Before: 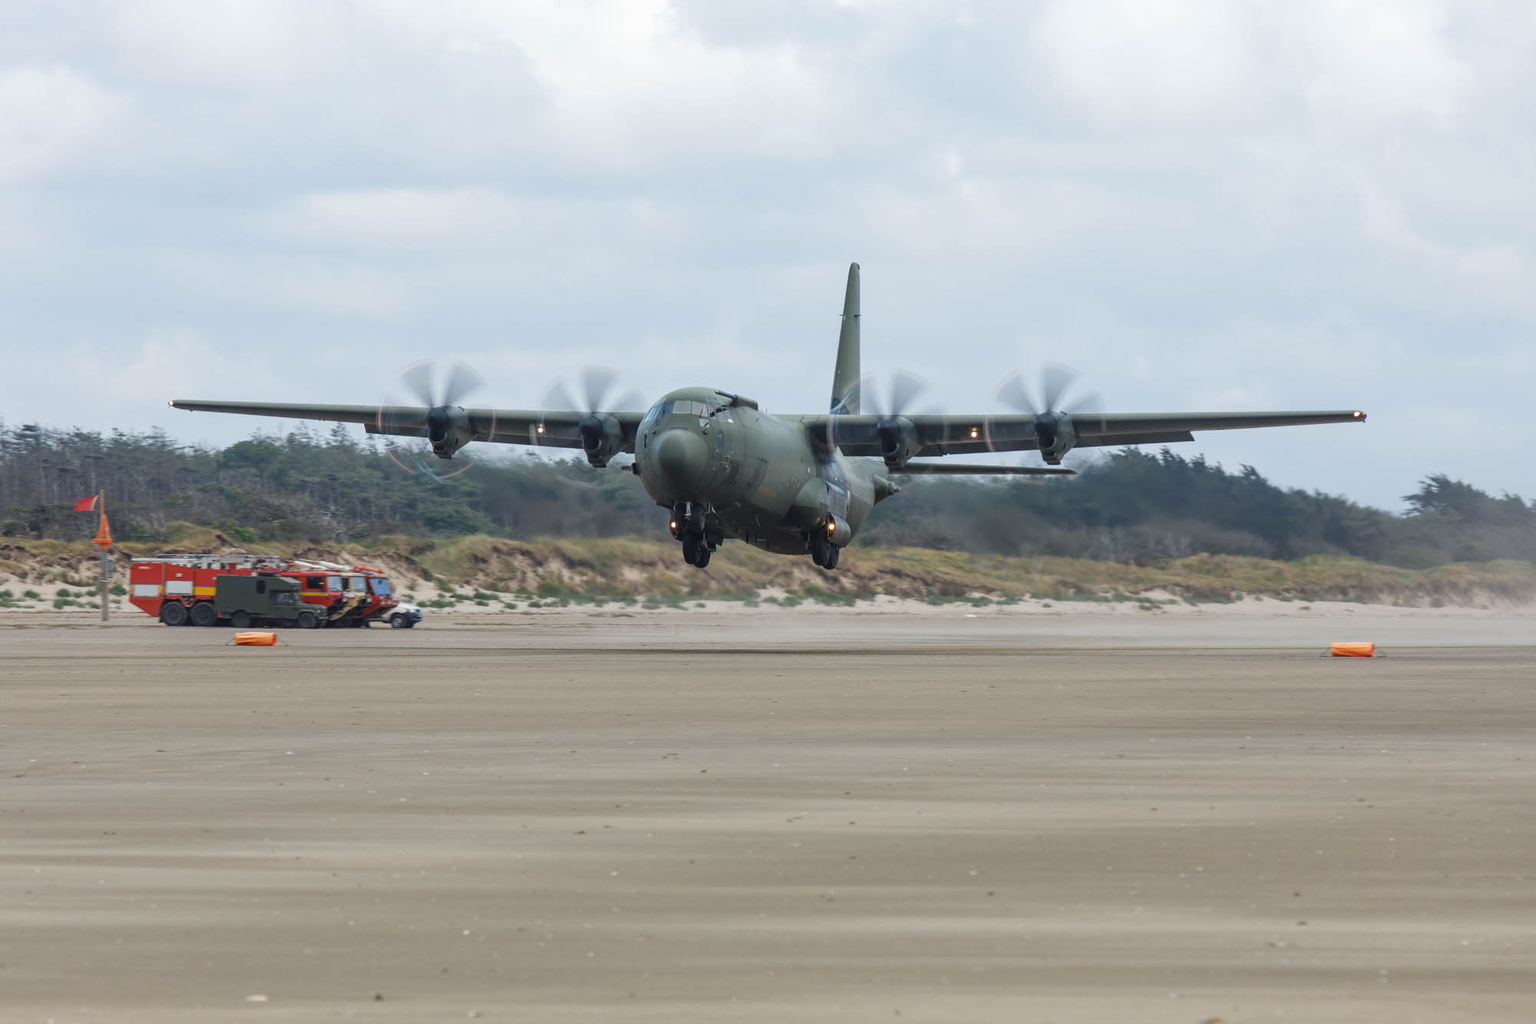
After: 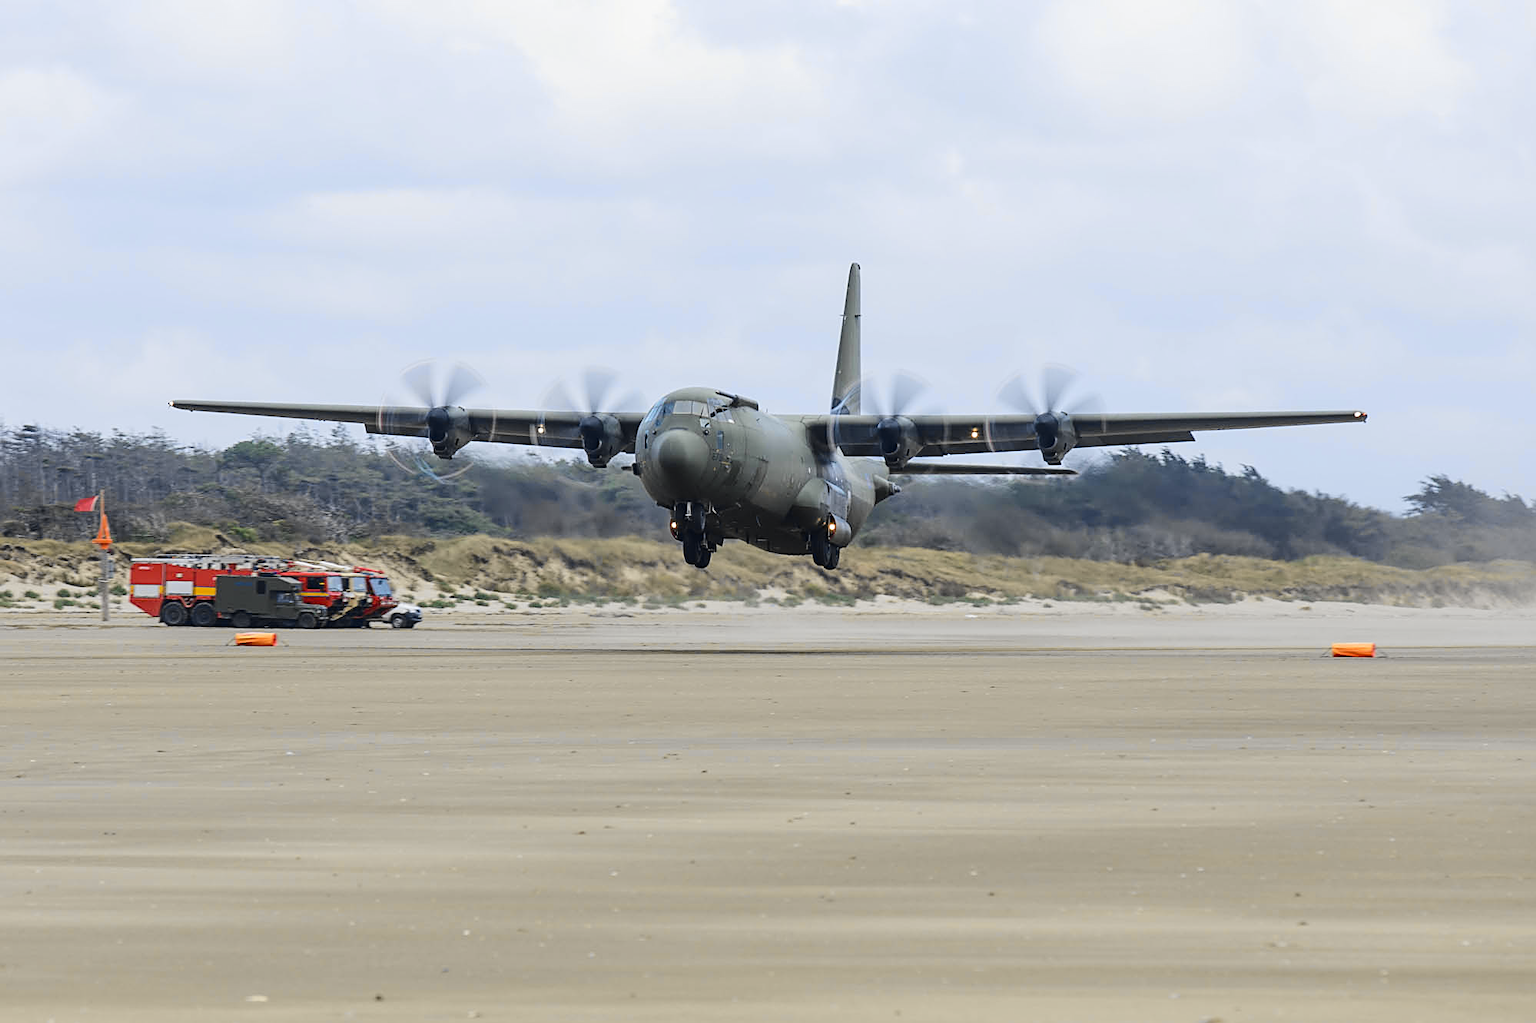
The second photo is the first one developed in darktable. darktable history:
sharpen: amount 0.6
tone curve: curves: ch0 [(0, 0.01) (0.097, 0.07) (0.204, 0.173) (0.447, 0.517) (0.539, 0.624) (0.733, 0.791) (0.879, 0.898) (1, 0.98)]; ch1 [(0, 0) (0.393, 0.415) (0.447, 0.448) (0.485, 0.494) (0.523, 0.509) (0.545, 0.544) (0.574, 0.578) (0.648, 0.674) (1, 1)]; ch2 [(0, 0) (0.369, 0.388) (0.449, 0.431) (0.499, 0.5) (0.521, 0.517) (0.53, 0.54) (0.564, 0.569) (0.674, 0.735) (1, 1)], color space Lab, independent channels, preserve colors none
